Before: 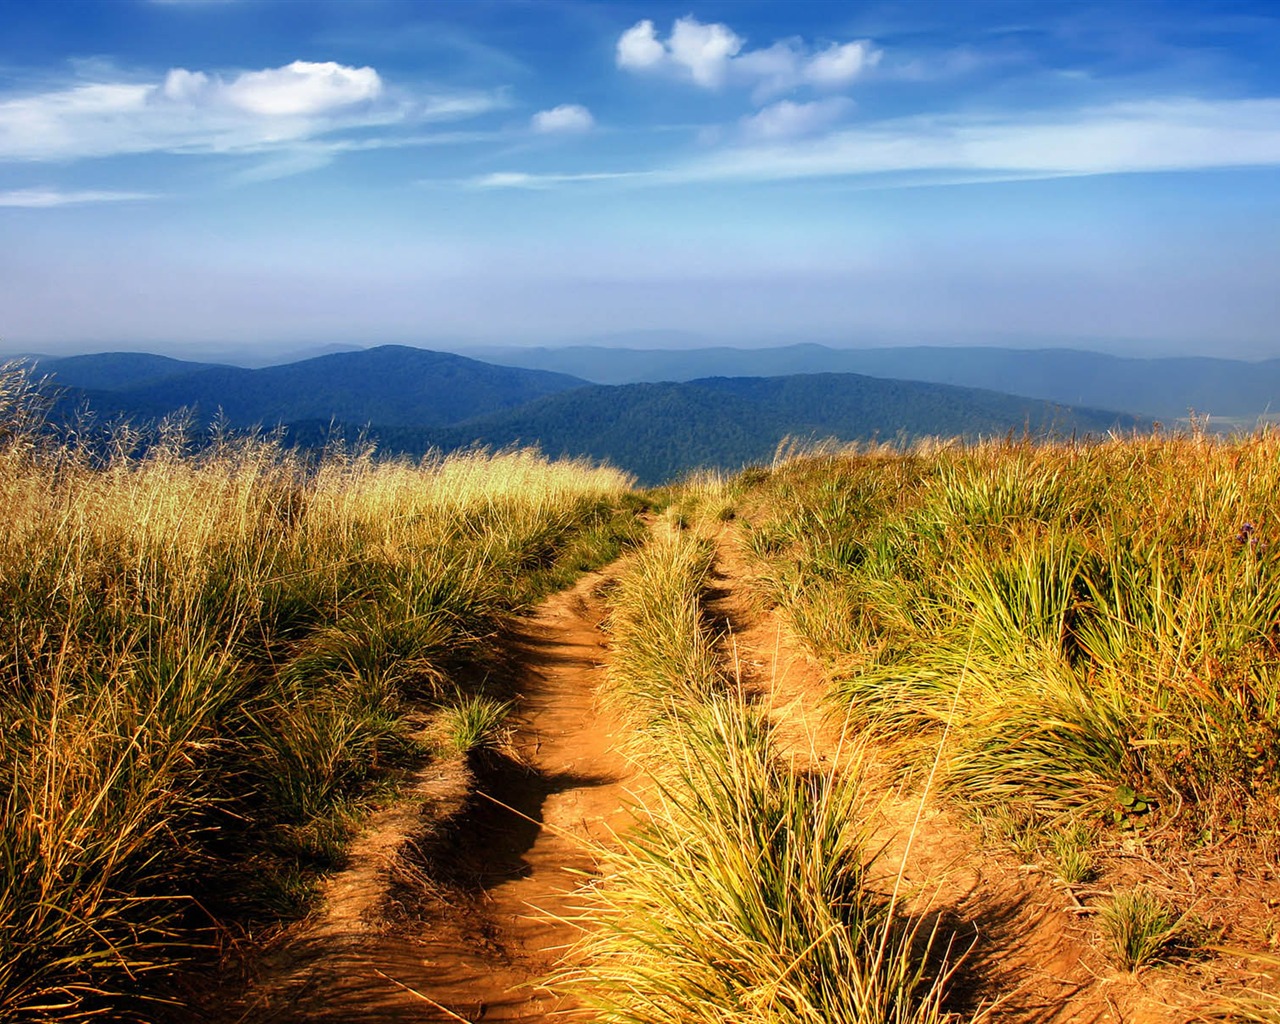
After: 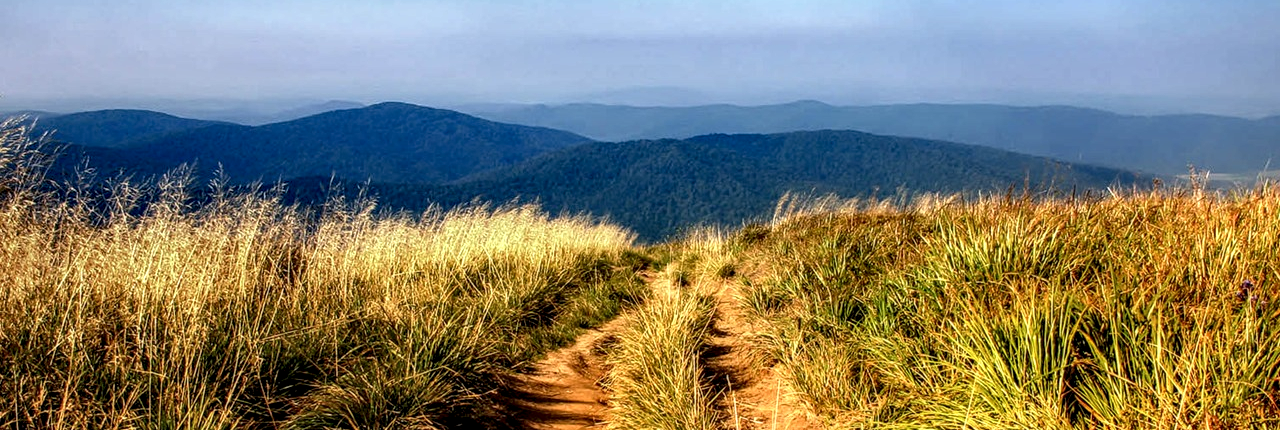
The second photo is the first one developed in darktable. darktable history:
crop and rotate: top 23.803%, bottom 34.18%
local contrast: highlights 21%, shadows 71%, detail 171%
